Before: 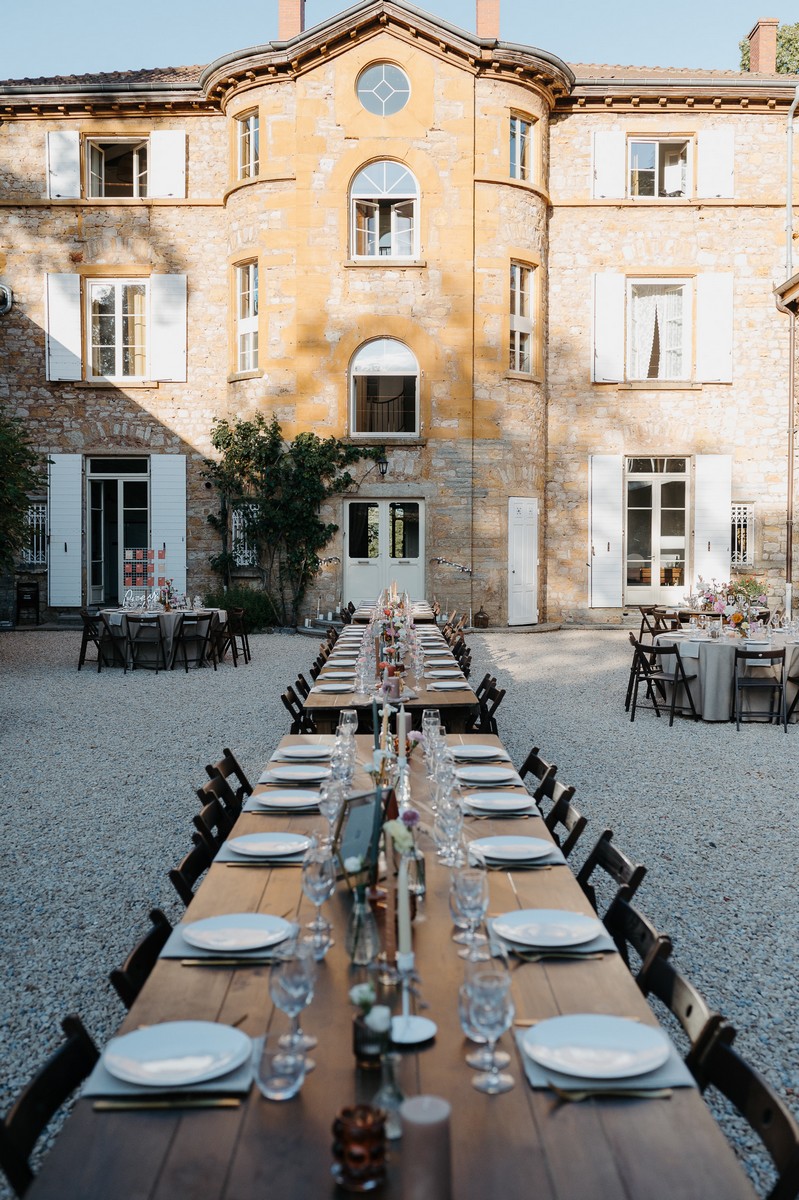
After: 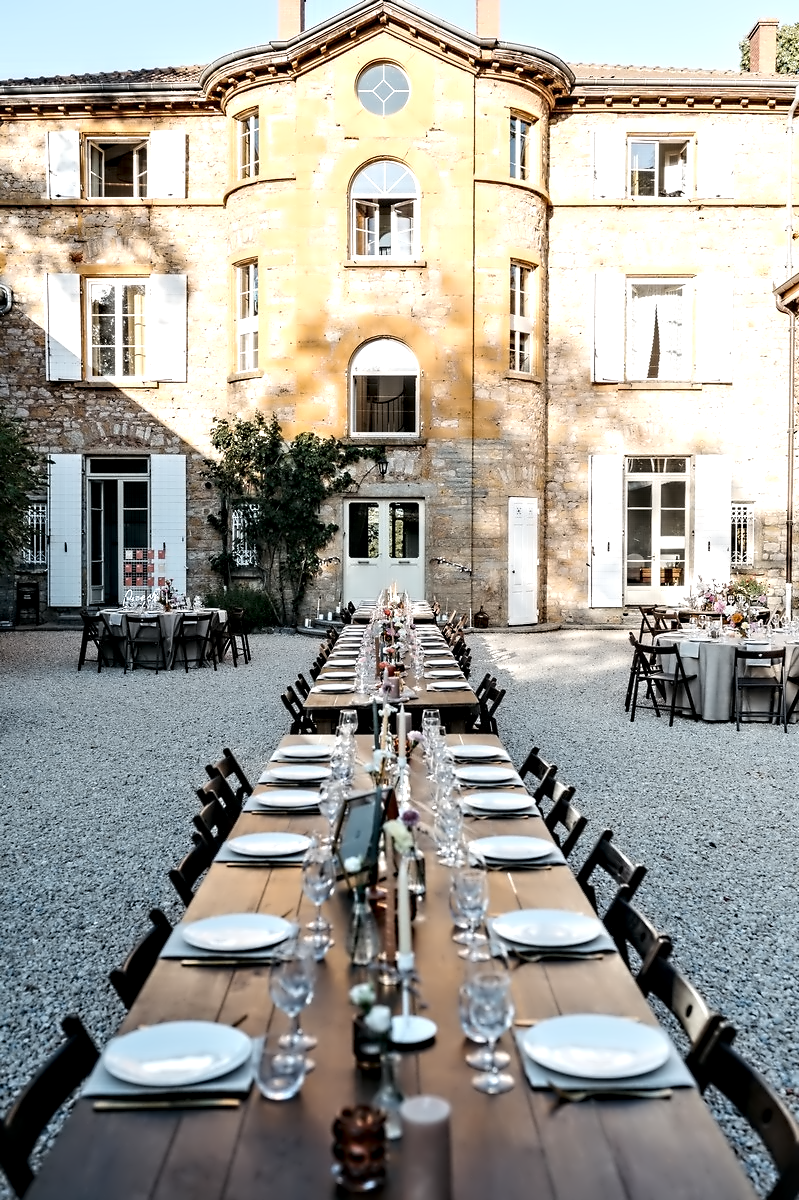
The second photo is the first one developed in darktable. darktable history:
exposure: exposure 0.485 EV, compensate highlight preservation false
contrast equalizer: octaves 7, y [[0.5, 0.542, 0.583, 0.625, 0.667, 0.708], [0.5 ×6], [0.5 ×6], [0, 0.033, 0.067, 0.1, 0.133, 0.167], [0, 0.05, 0.1, 0.15, 0.2, 0.25]]
